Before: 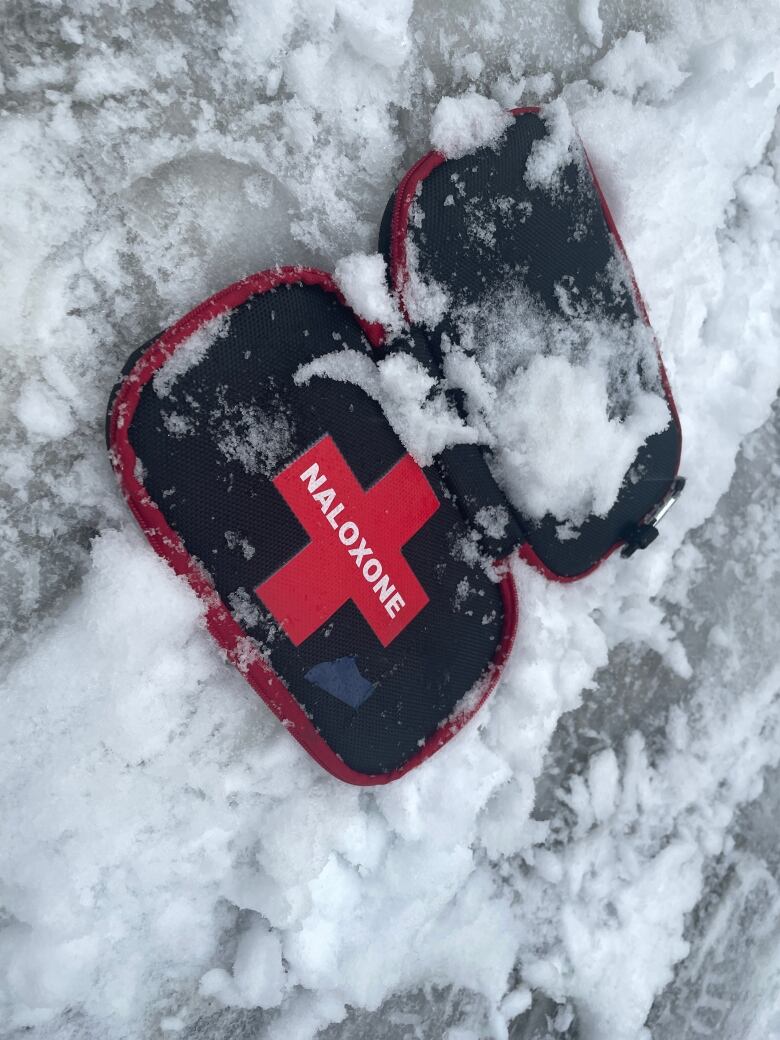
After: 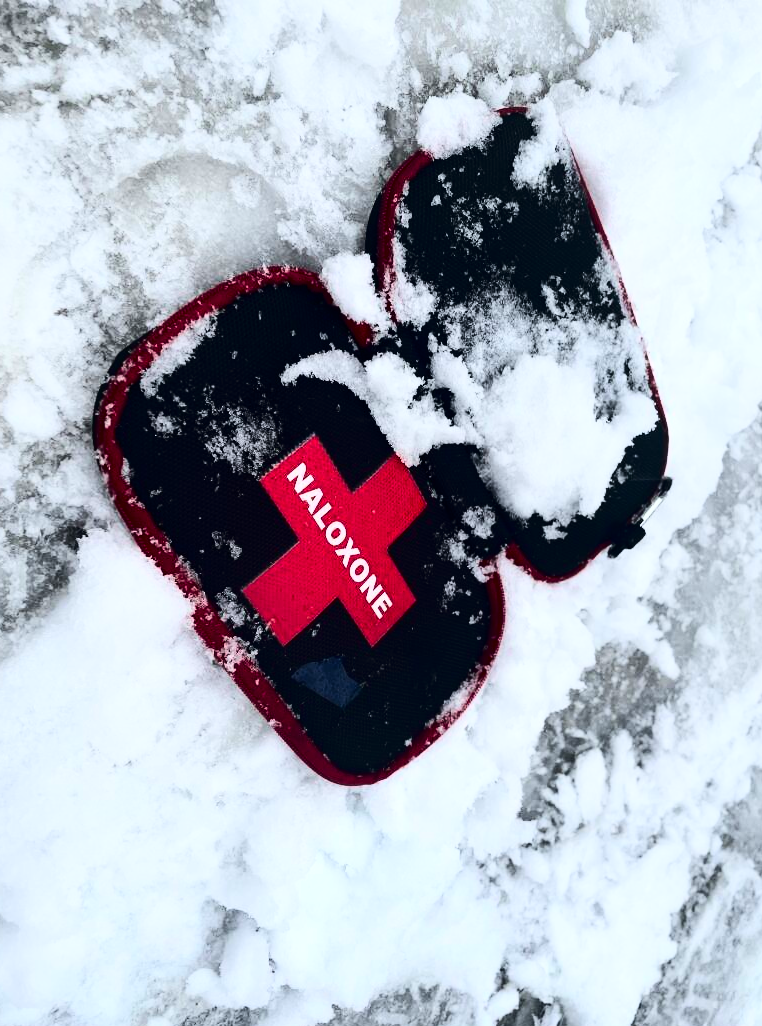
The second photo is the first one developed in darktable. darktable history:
crop and rotate: left 1.668%, right 0.532%, bottom 1.337%
base curve: curves: ch0 [(0, 0) (0.036, 0.025) (0.121, 0.166) (0.206, 0.329) (0.605, 0.79) (1, 1)]
contrast brightness saturation: contrast 0.308, brightness -0.071, saturation 0.17
